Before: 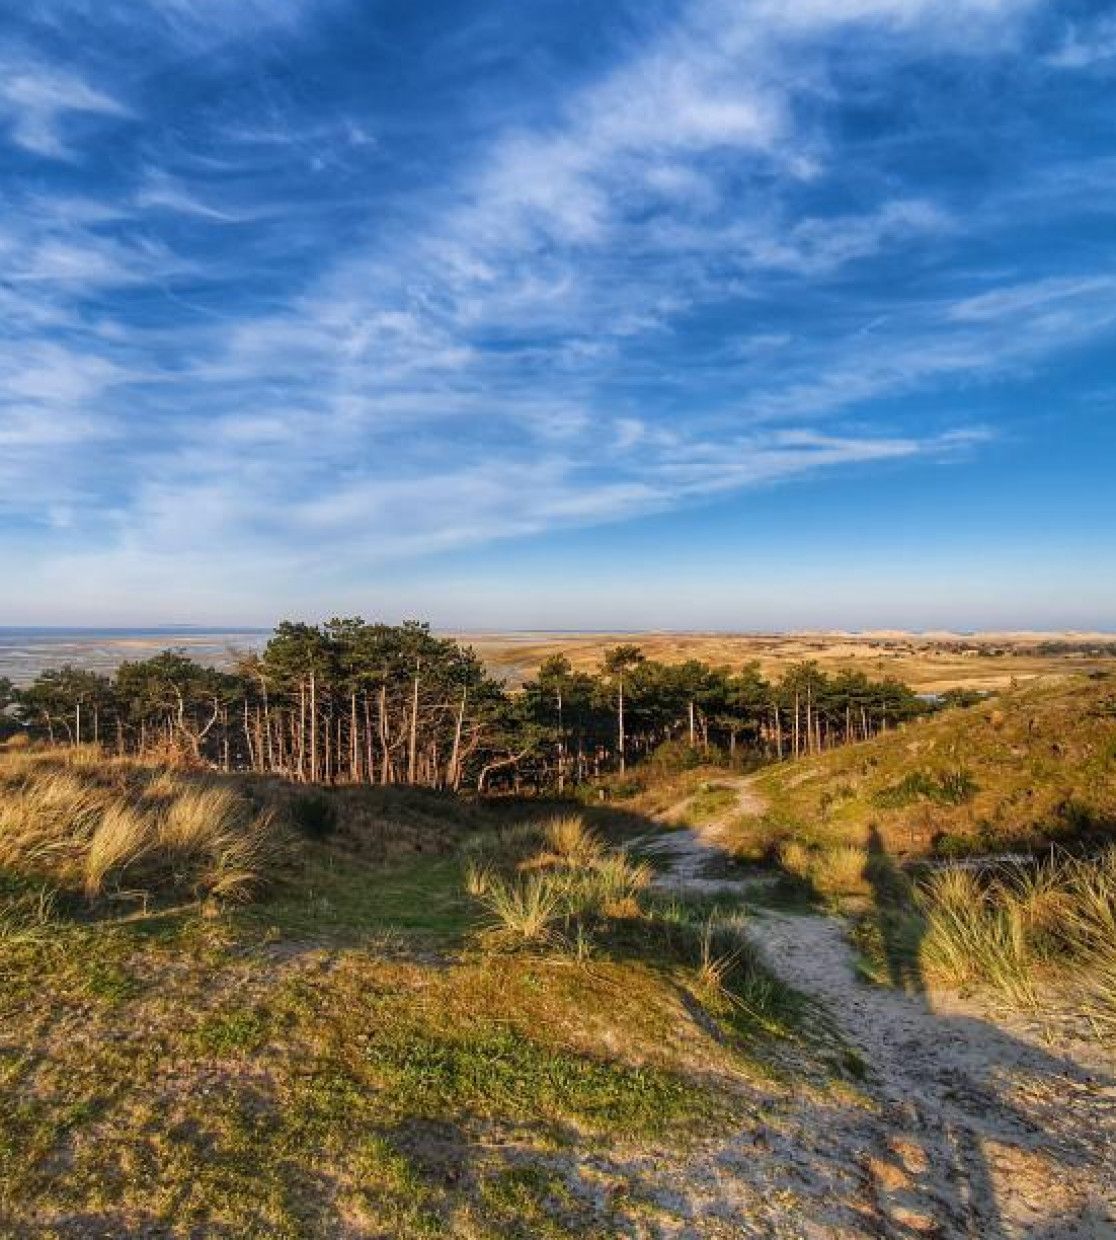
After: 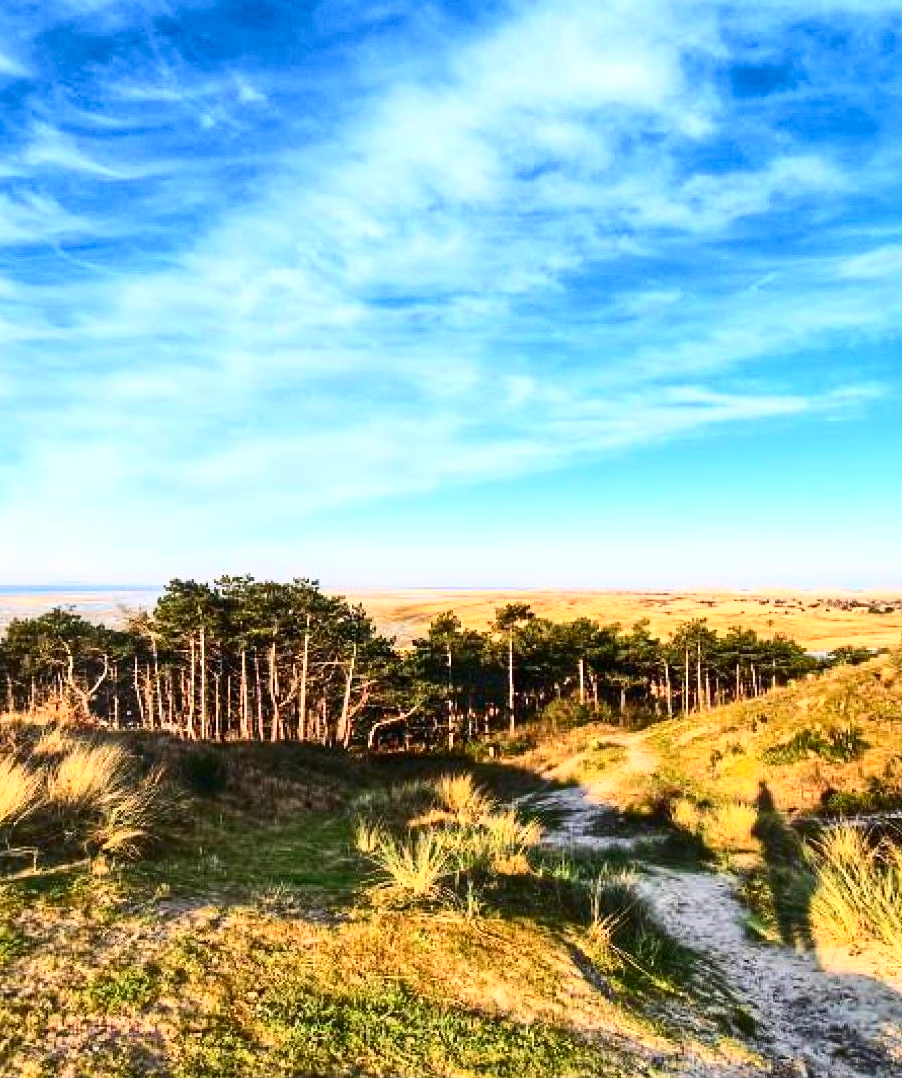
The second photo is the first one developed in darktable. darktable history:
contrast brightness saturation: contrast 0.4, brightness 0.1, saturation 0.21
exposure: black level correction 0, exposure 0.7 EV, compensate exposure bias true, compensate highlight preservation false
crop: left 9.929%, top 3.475%, right 9.188%, bottom 9.529%
